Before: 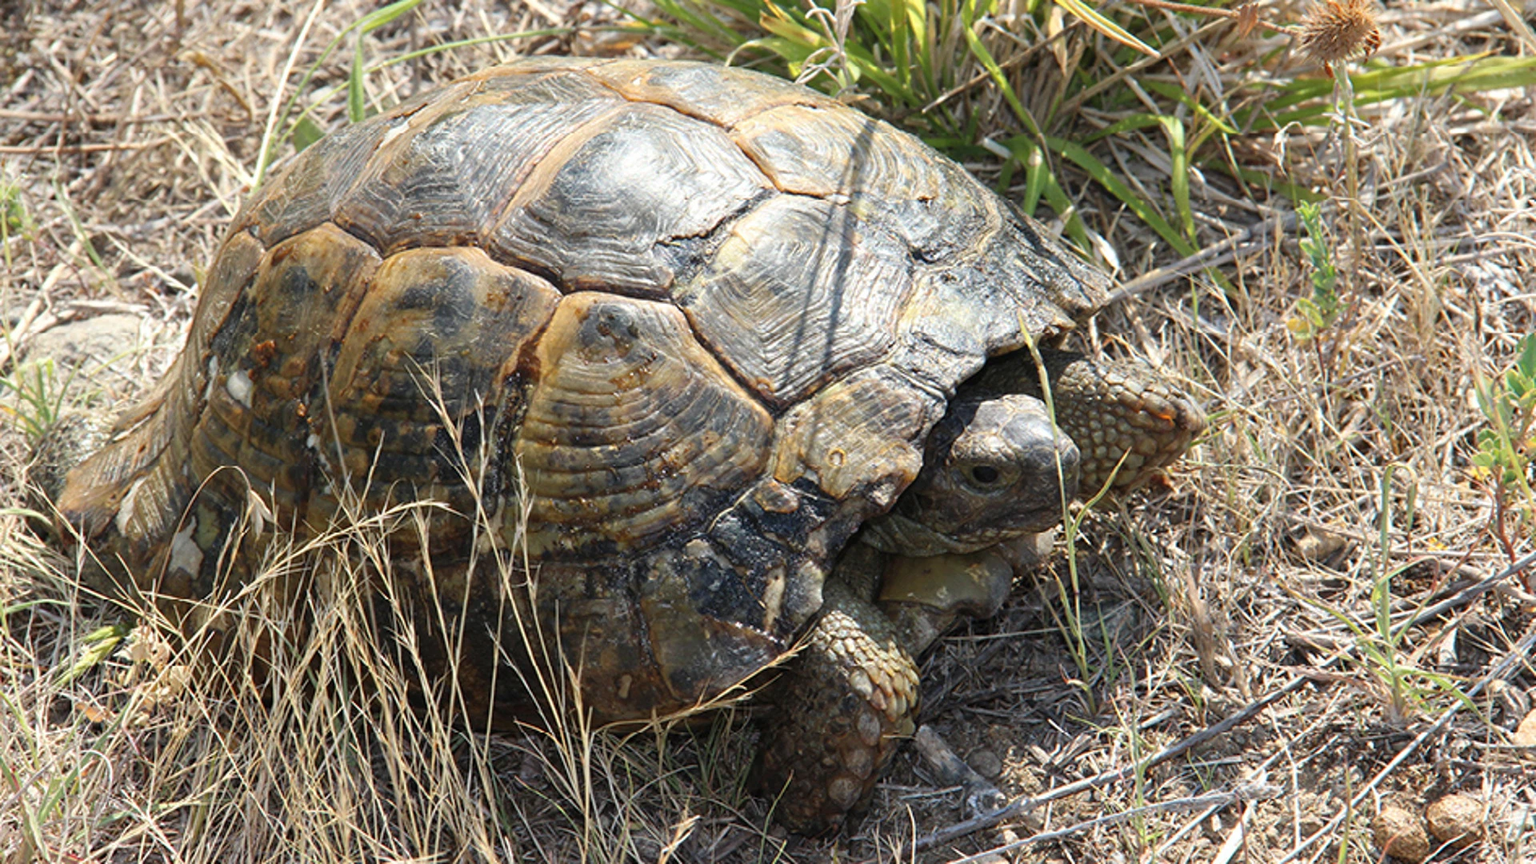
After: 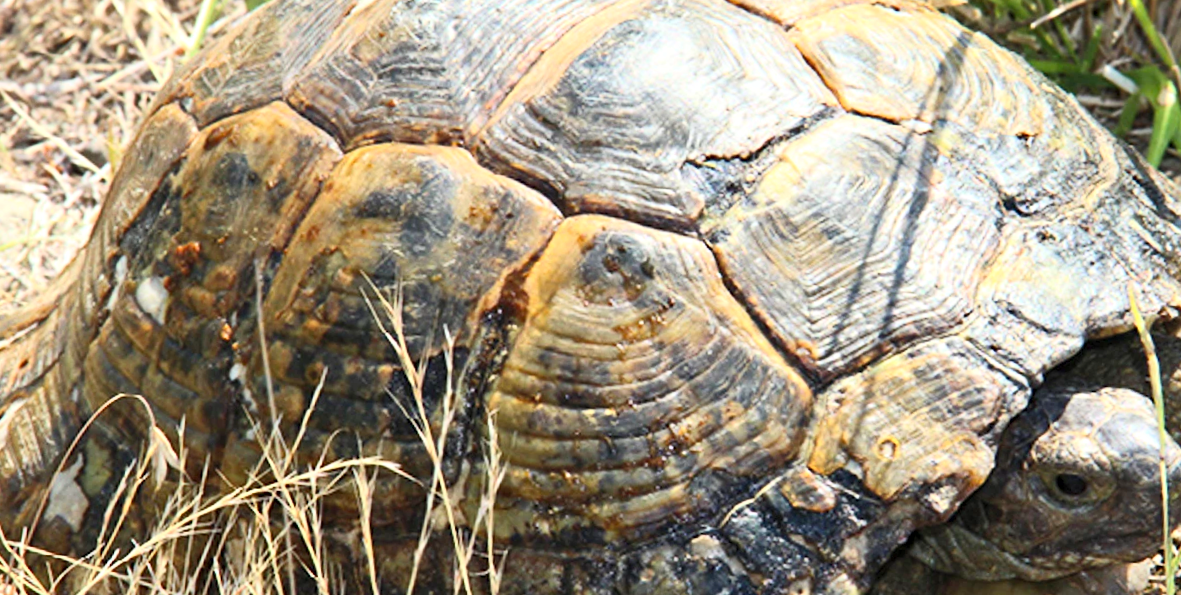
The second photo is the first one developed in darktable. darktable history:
contrast brightness saturation: contrast 0.245, brightness 0.259, saturation 0.379
contrast equalizer: y [[0.5, 0.5, 0.544, 0.569, 0.5, 0.5], [0.5 ×6], [0.5 ×6], [0 ×6], [0 ×6]]
crop and rotate: angle -4.84°, left 1.991%, top 6.645%, right 27.485%, bottom 30.141%
